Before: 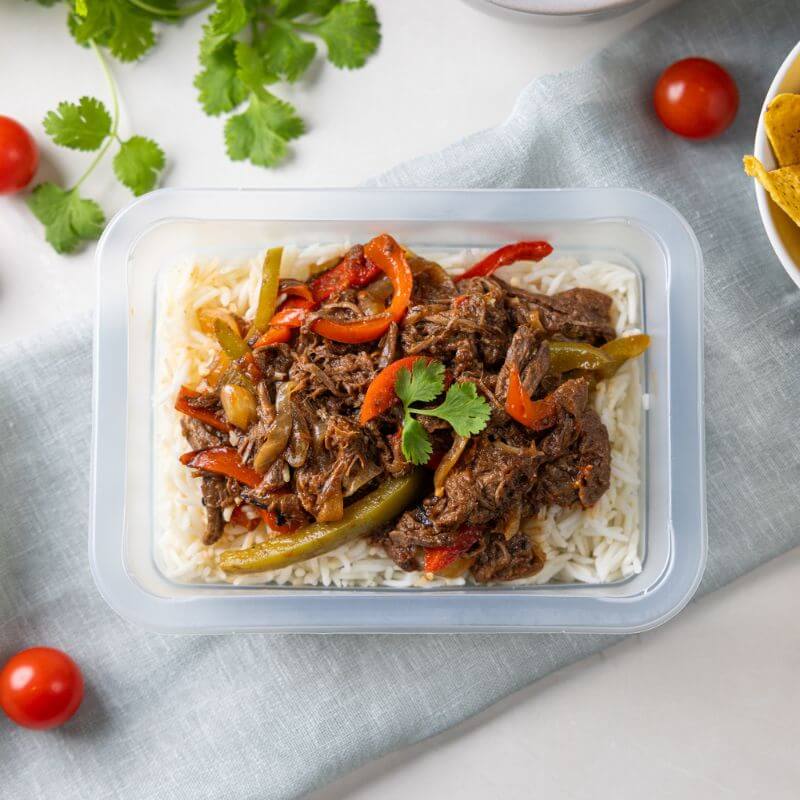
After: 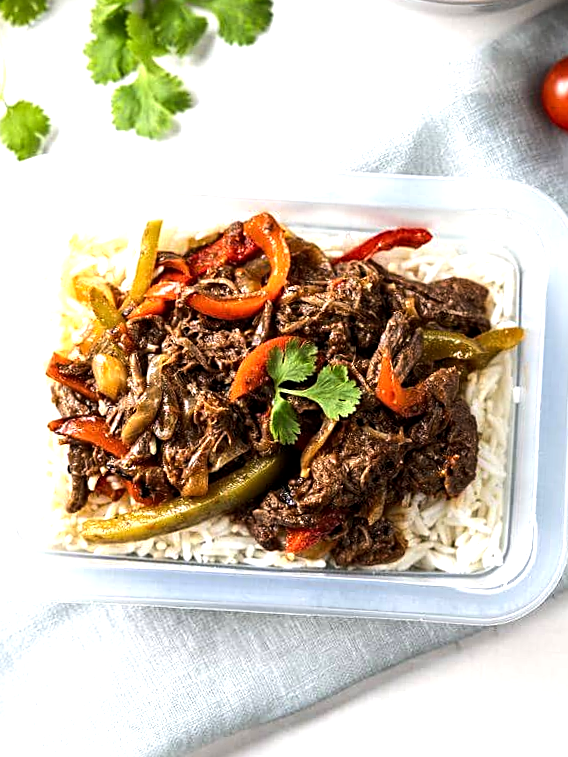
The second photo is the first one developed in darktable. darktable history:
local contrast: highlights 100%, shadows 100%, detail 120%, midtone range 0.2
sharpen: on, module defaults
crop and rotate: angle -3.27°, left 14.277%, top 0.028%, right 10.766%, bottom 0.028%
tone equalizer: -8 EV -1.08 EV, -7 EV -1.01 EV, -6 EV -0.867 EV, -5 EV -0.578 EV, -3 EV 0.578 EV, -2 EV 0.867 EV, -1 EV 1.01 EV, +0 EV 1.08 EV, edges refinement/feathering 500, mask exposure compensation -1.57 EV, preserve details no
